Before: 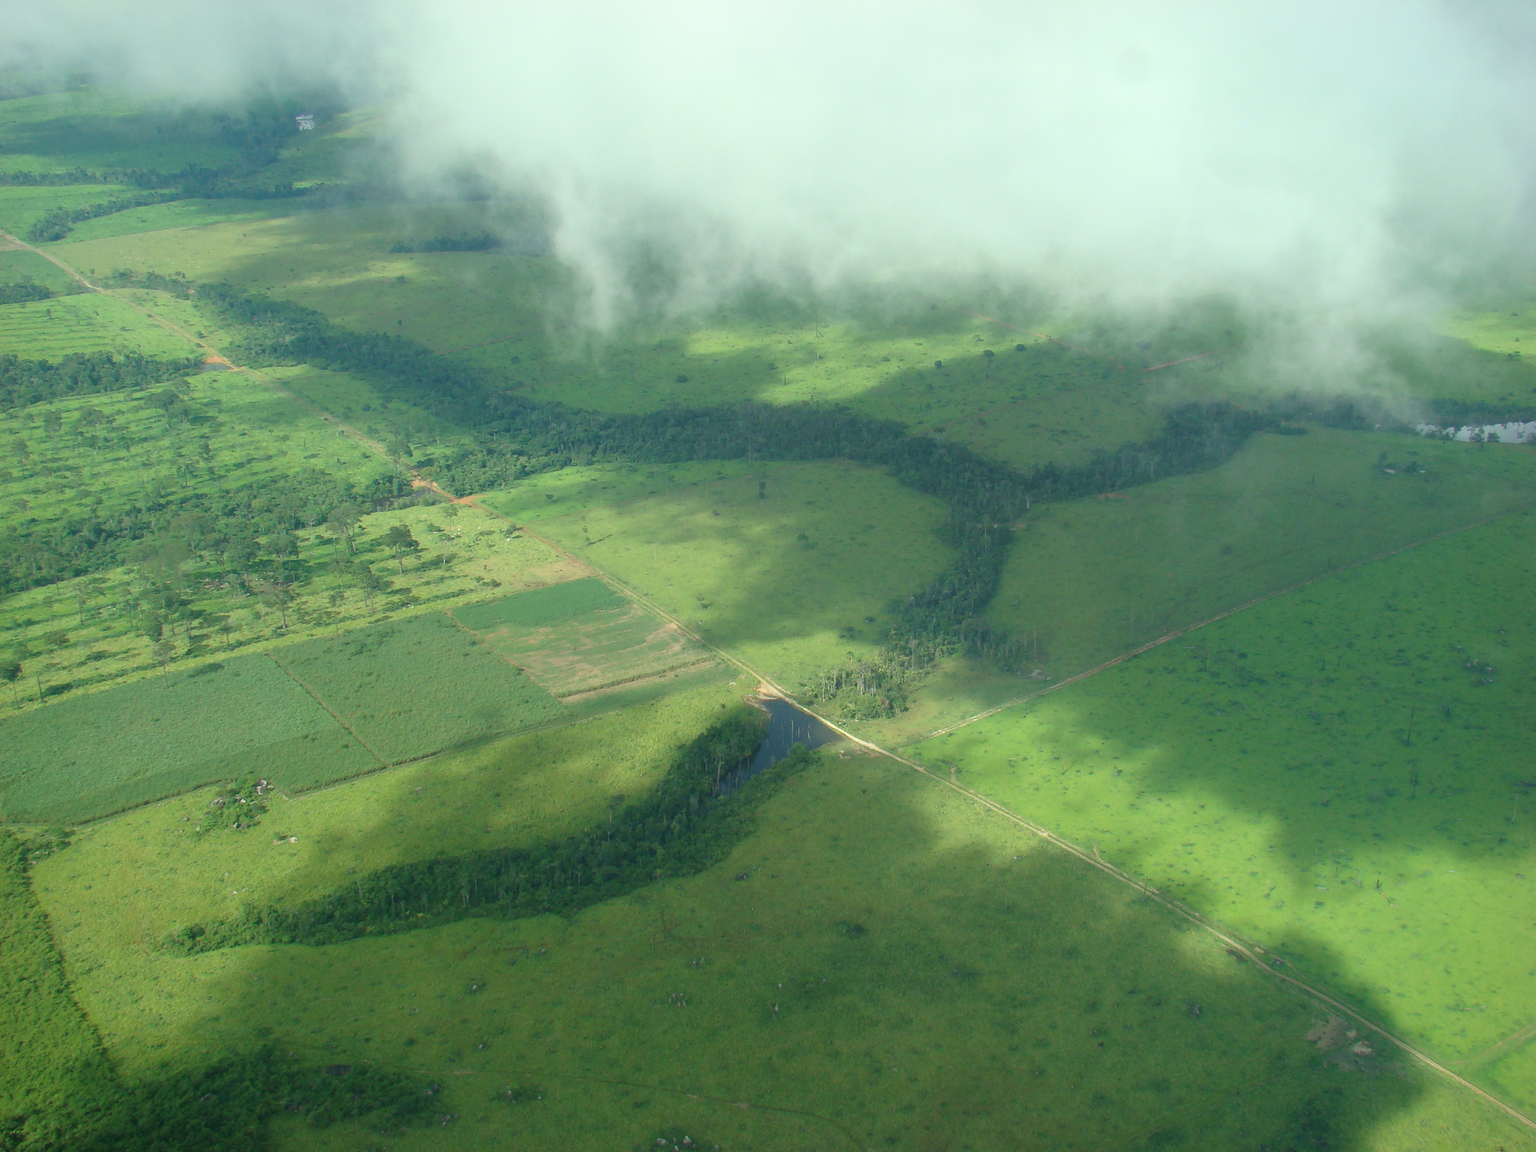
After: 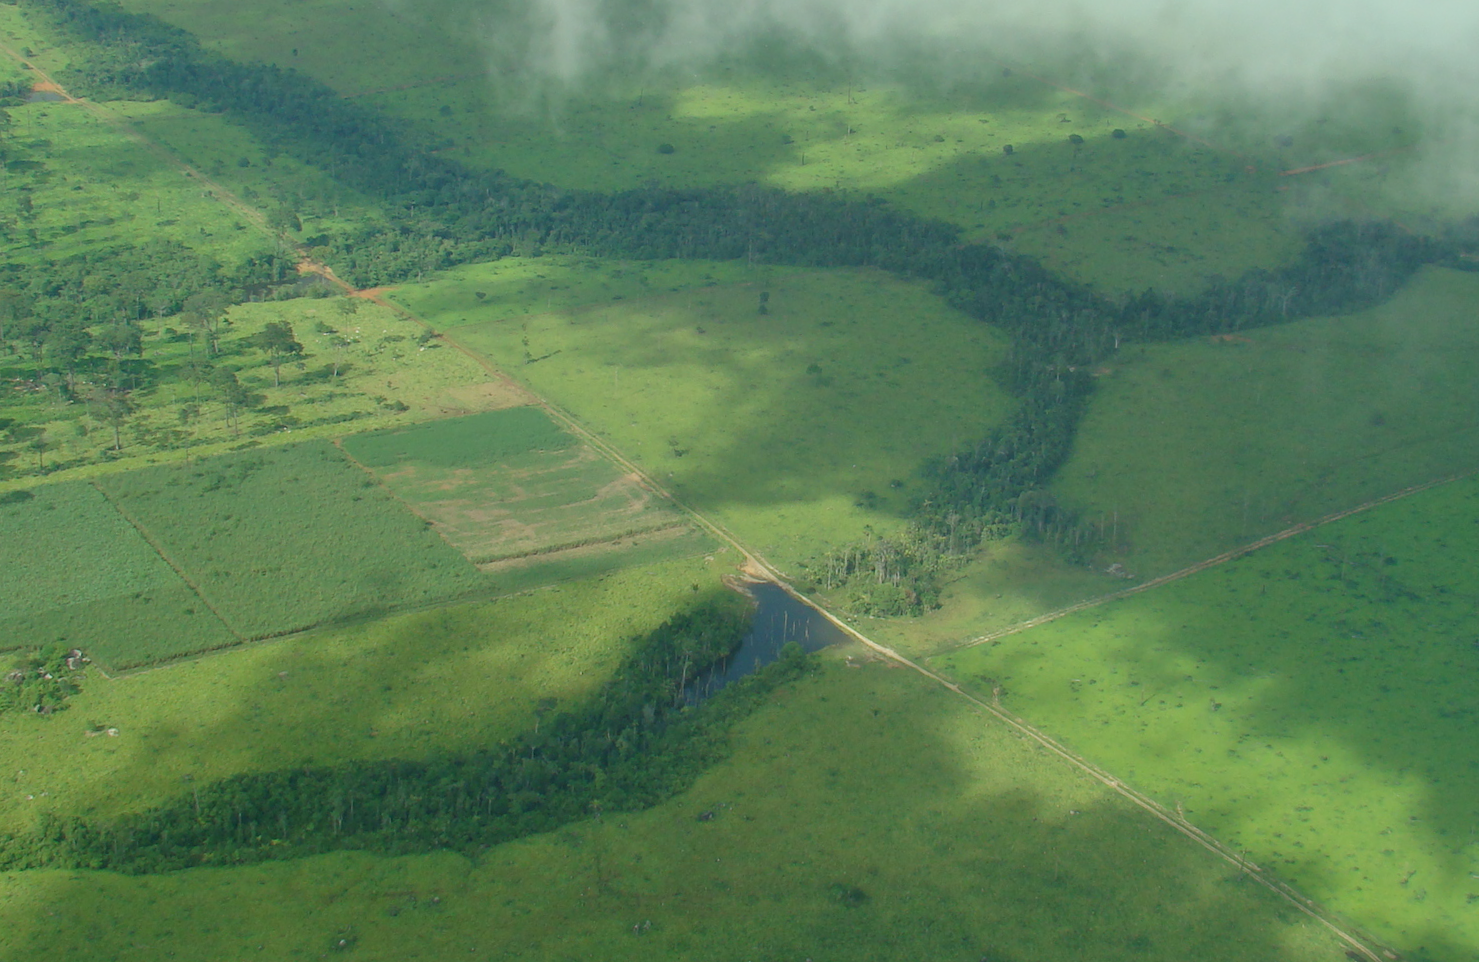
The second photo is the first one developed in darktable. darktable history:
crop and rotate: angle -3.37°, left 9.79%, top 20.73%, right 12.42%, bottom 11.82%
tone equalizer: -8 EV 0.25 EV, -7 EV 0.417 EV, -6 EV 0.417 EV, -5 EV 0.25 EV, -3 EV -0.25 EV, -2 EV -0.417 EV, -1 EV -0.417 EV, +0 EV -0.25 EV, edges refinement/feathering 500, mask exposure compensation -1.57 EV, preserve details guided filter
